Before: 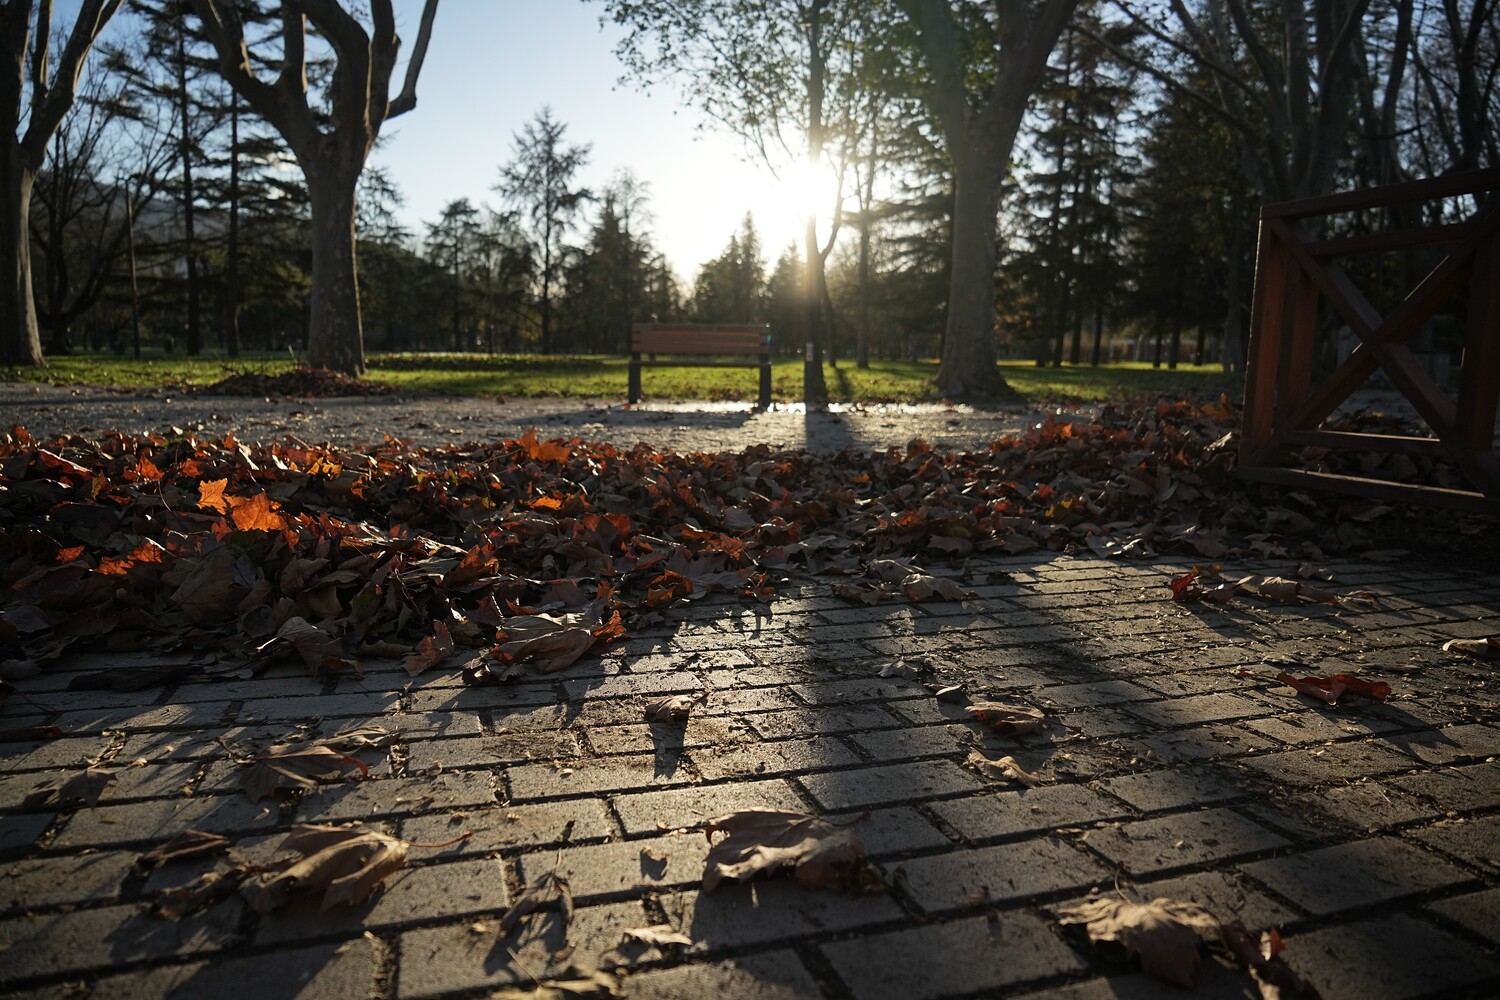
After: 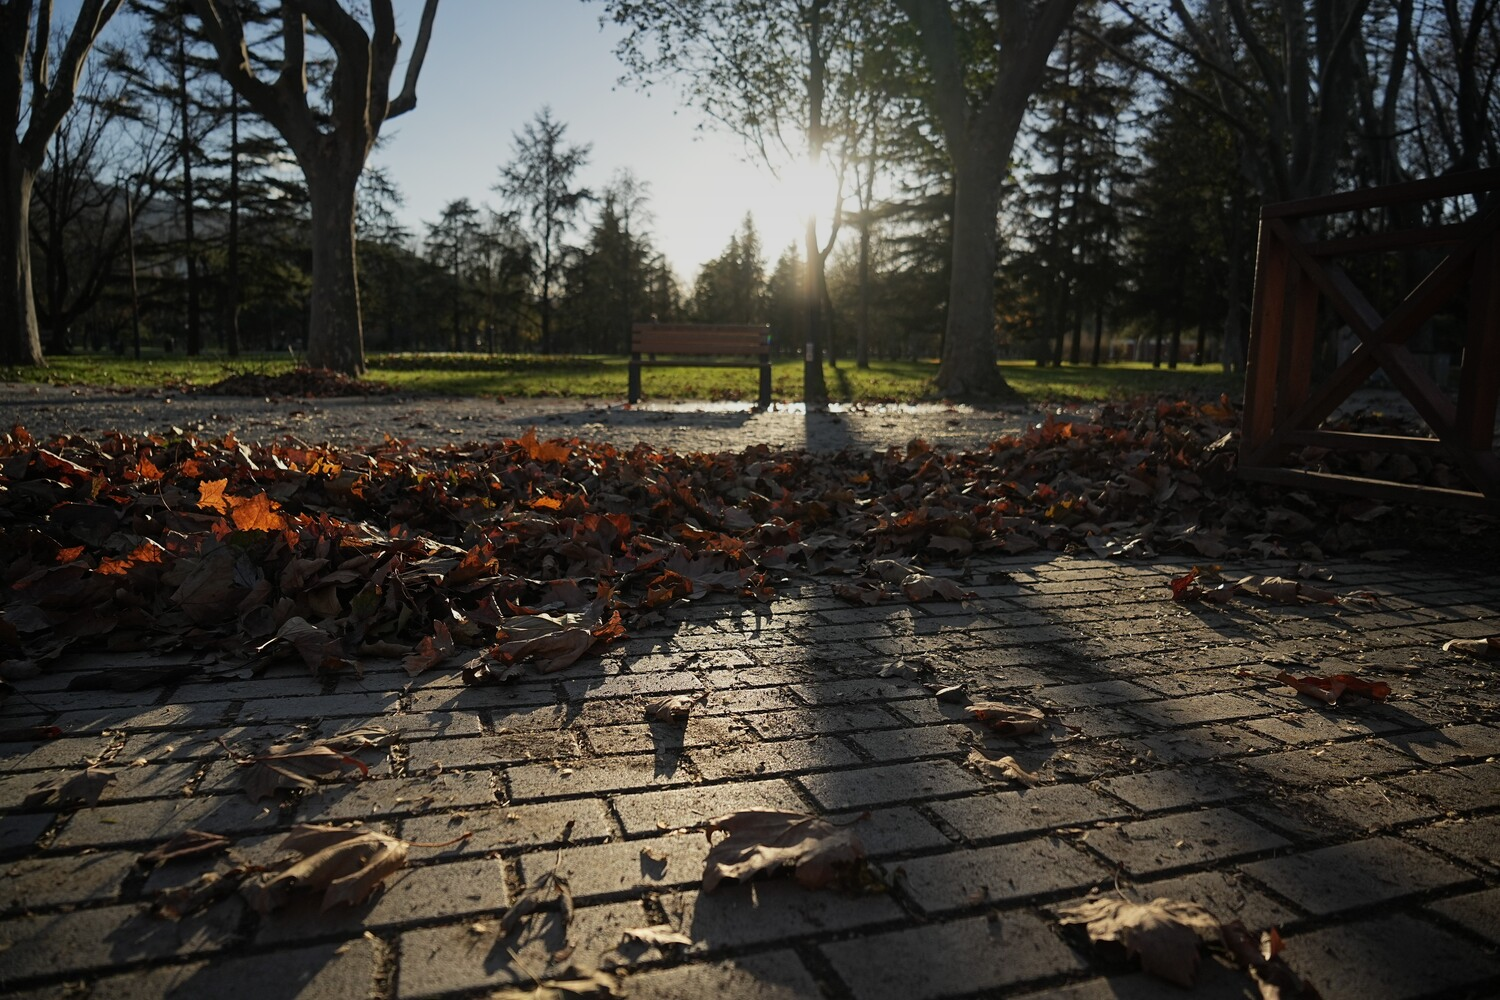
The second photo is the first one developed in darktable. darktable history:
tone equalizer: on, module defaults
graduated density: rotation -0.352°, offset 57.64
